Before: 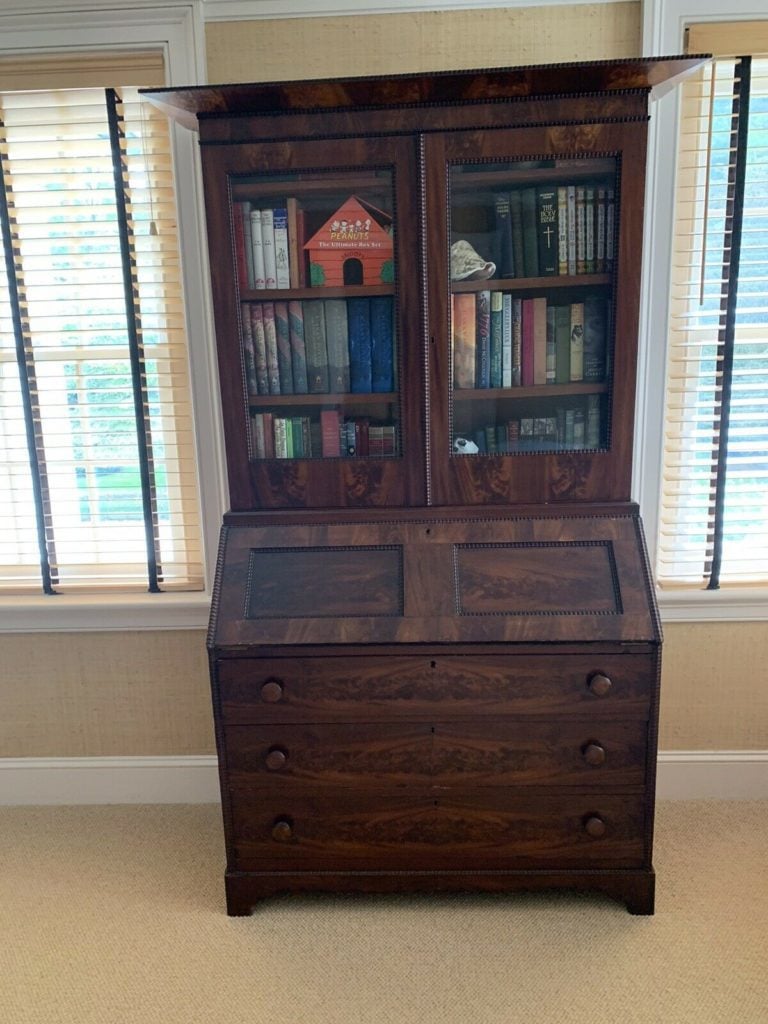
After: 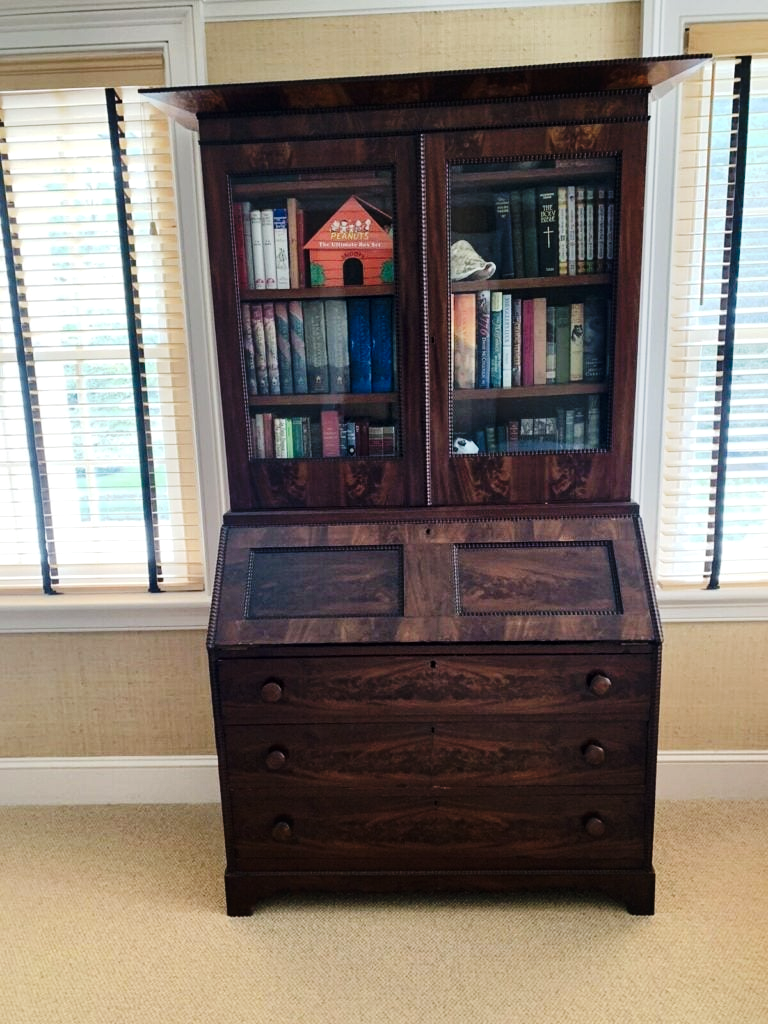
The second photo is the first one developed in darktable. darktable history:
local contrast: mode bilateral grid, contrast 25, coarseness 60, detail 151%, midtone range 0.2
tone curve: curves: ch0 [(0, 0) (0.003, 0.042) (0.011, 0.043) (0.025, 0.047) (0.044, 0.059) (0.069, 0.07) (0.1, 0.085) (0.136, 0.107) (0.177, 0.139) (0.224, 0.185) (0.277, 0.258) (0.335, 0.34) (0.399, 0.434) (0.468, 0.526) (0.543, 0.623) (0.623, 0.709) (0.709, 0.794) (0.801, 0.866) (0.898, 0.919) (1, 1)], preserve colors none
